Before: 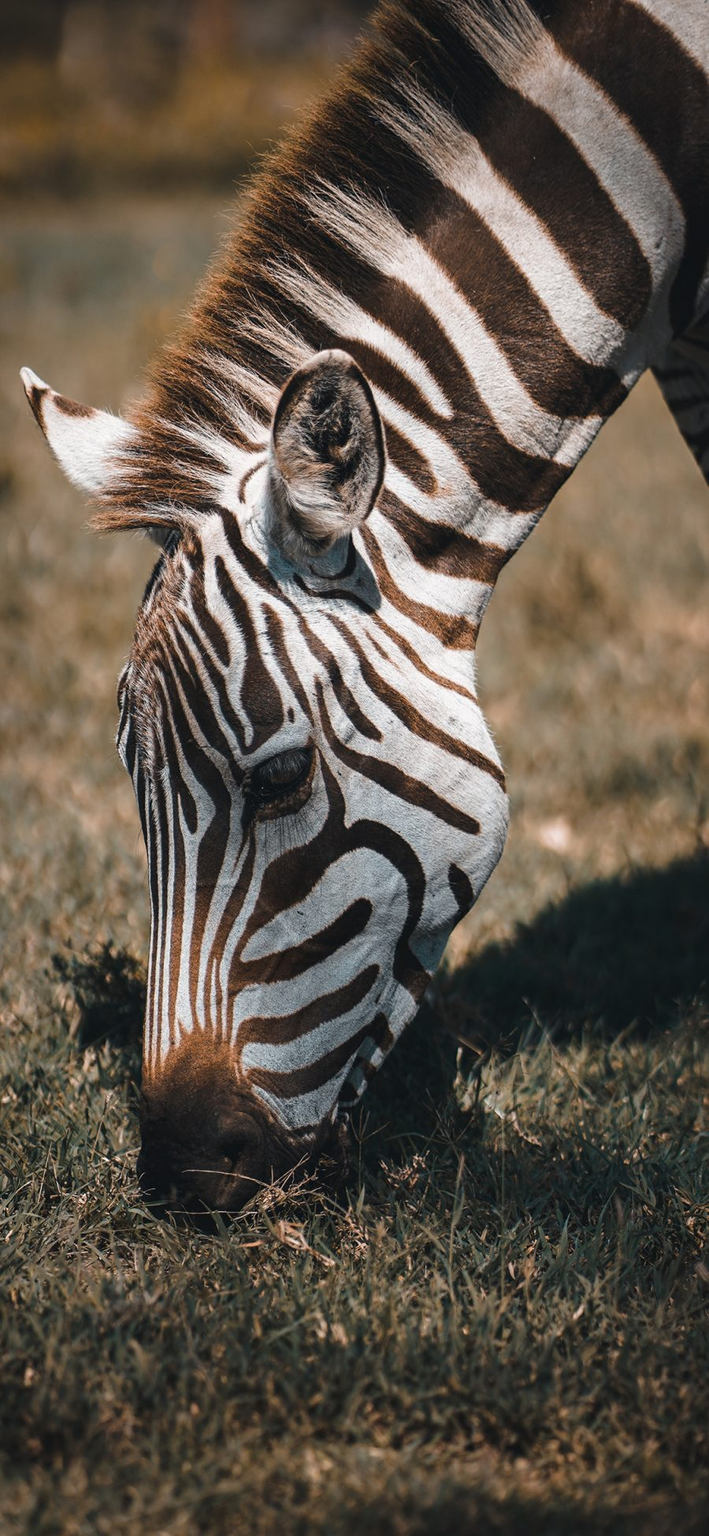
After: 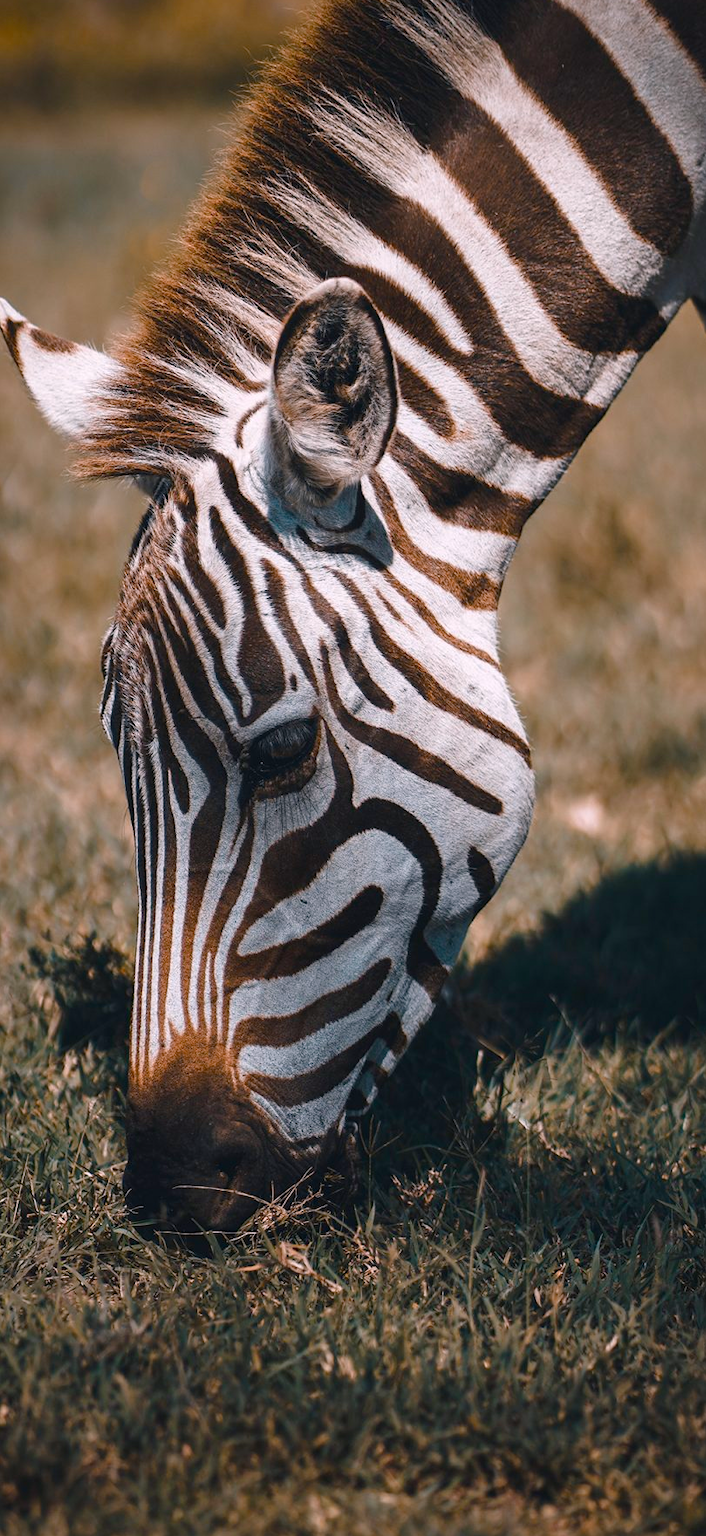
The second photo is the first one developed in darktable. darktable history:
color balance rgb: power › chroma 0.483%, power › hue 258.95°, highlights gain › chroma 1.498%, highlights gain › hue 310.5°, perceptual saturation grading › global saturation 20%, perceptual saturation grading › highlights -25.197%, perceptual saturation grading › shadows 24.421%, global vibrance 14.574%
crop: left 3.686%, top 6.456%, right 6.215%, bottom 3.18%
